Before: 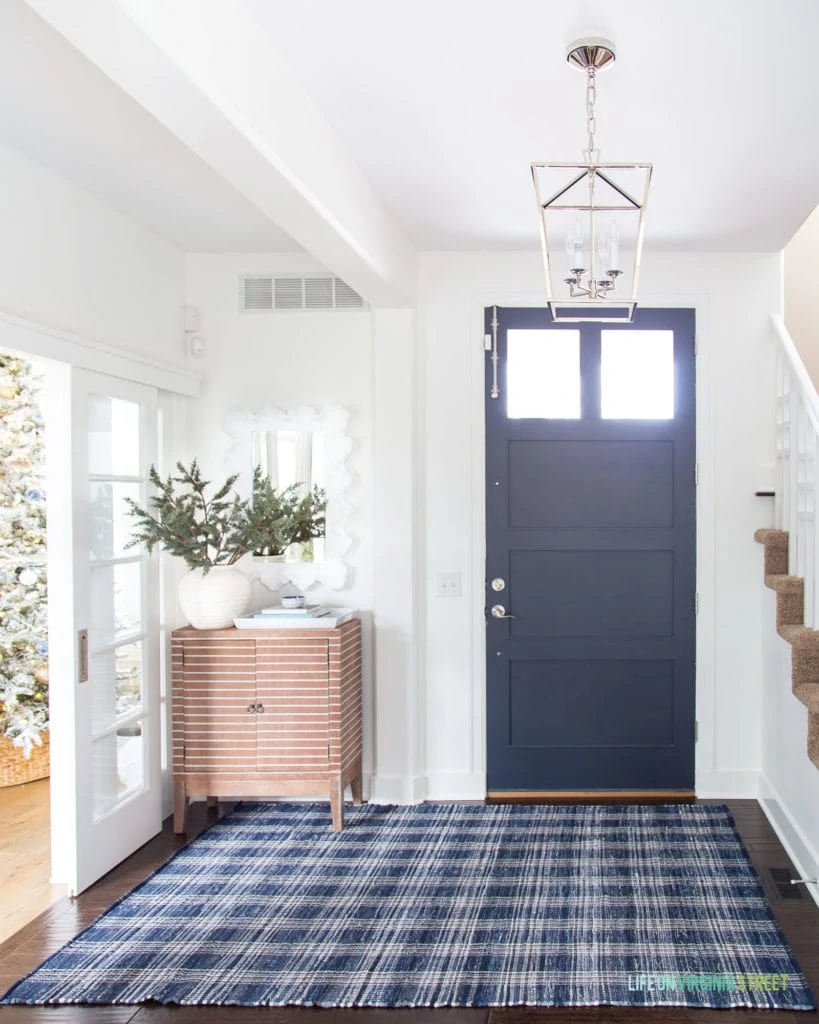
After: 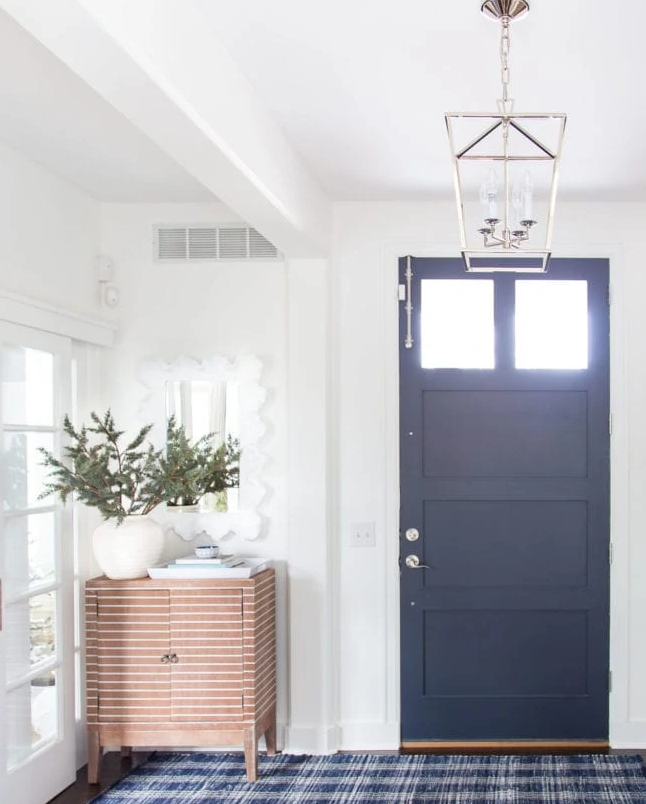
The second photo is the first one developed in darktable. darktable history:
crop and rotate: left 10.566%, top 4.98%, right 10.483%, bottom 16.452%
